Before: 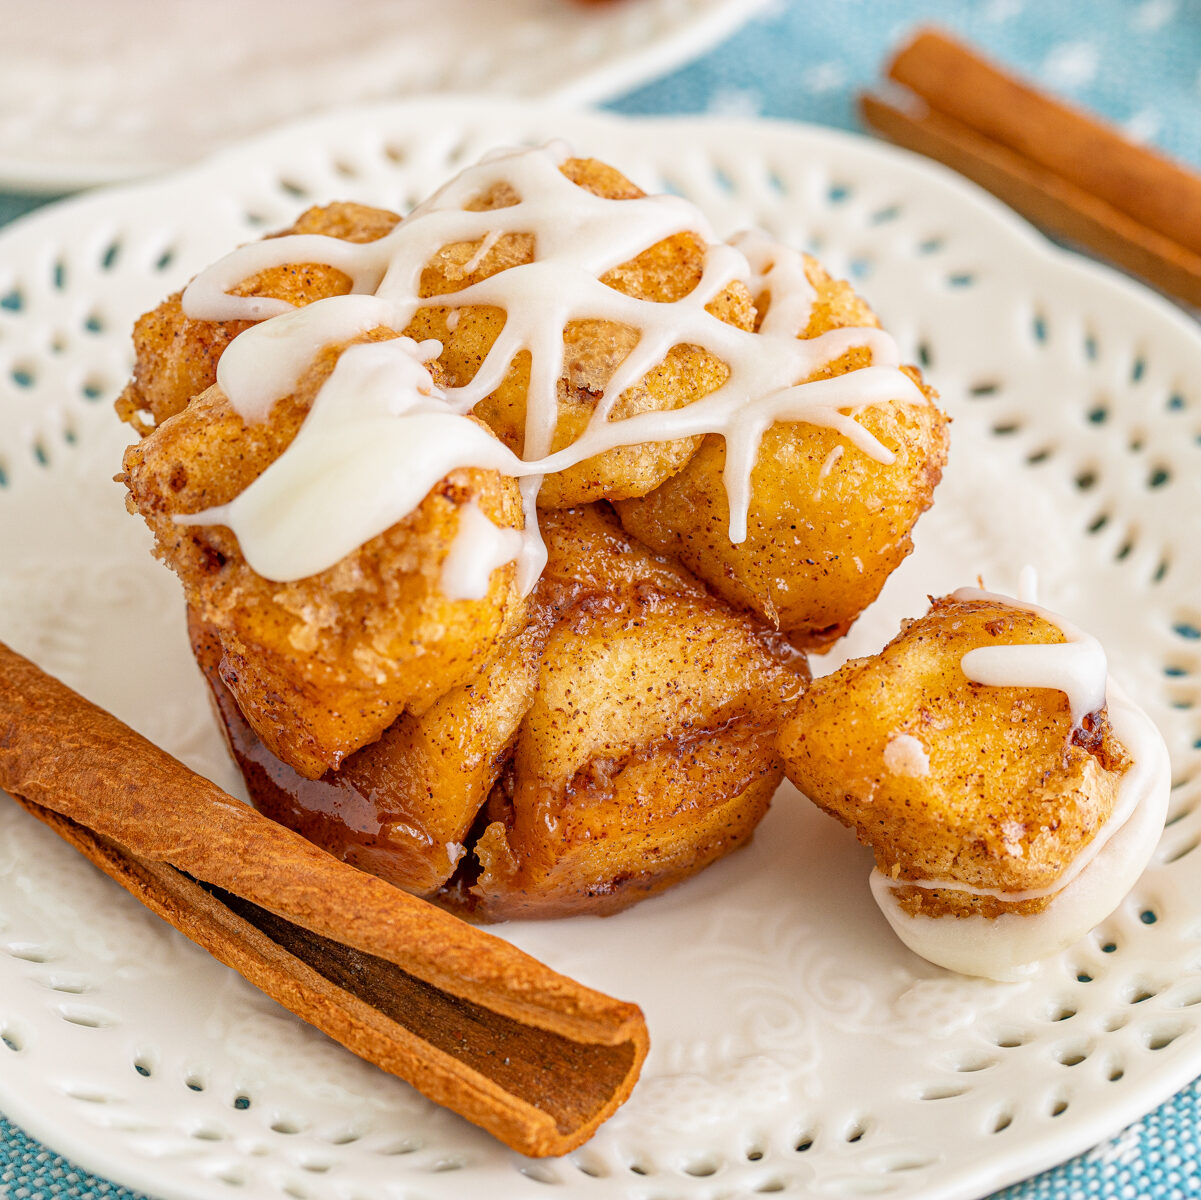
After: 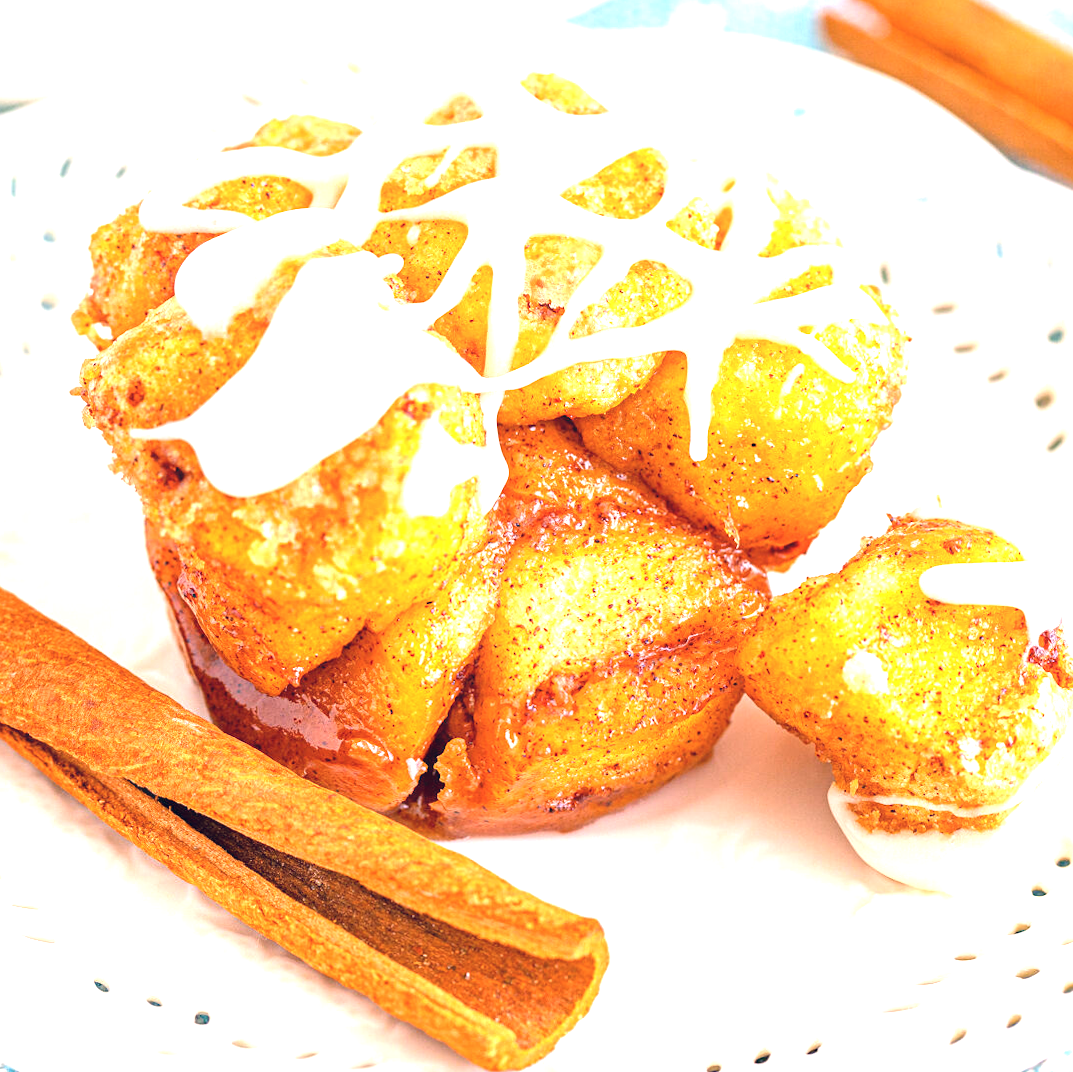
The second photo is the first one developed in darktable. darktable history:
contrast equalizer: y [[0.439, 0.44, 0.442, 0.457, 0.493, 0.498], [0.5 ×6], [0.5 ×6], [0 ×6], [0 ×6]], mix 0.59
exposure: black level correction 0, exposure 1.45 EV, compensate exposure bias true, compensate highlight preservation false
white balance: red 1.05, blue 1.072
color balance rgb: shadows lift › hue 87.51°, highlights gain › chroma 1.62%, highlights gain › hue 55.1°, global offset › chroma 0.1%, global offset › hue 253.66°, linear chroma grading › global chroma 0.5%
crop: left 3.305%, top 6.436%, right 6.389%, bottom 3.258%
rotate and perspective: rotation 0.174°, lens shift (vertical) 0.013, lens shift (horizontal) 0.019, shear 0.001, automatic cropping original format, crop left 0.007, crop right 0.991, crop top 0.016, crop bottom 0.997
